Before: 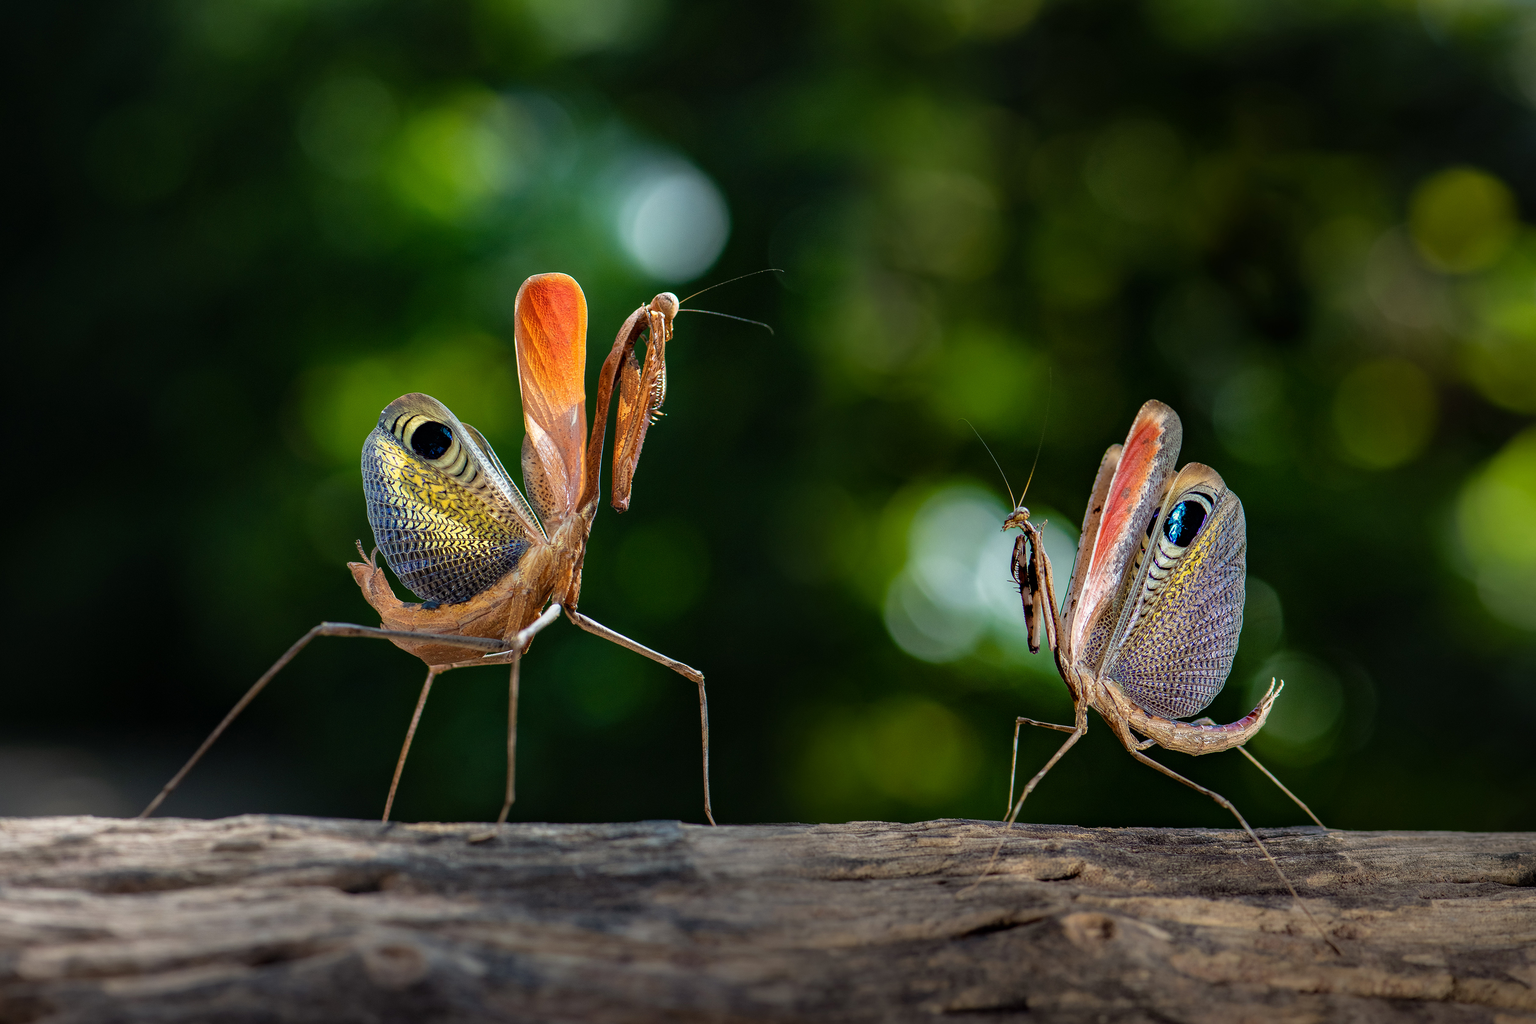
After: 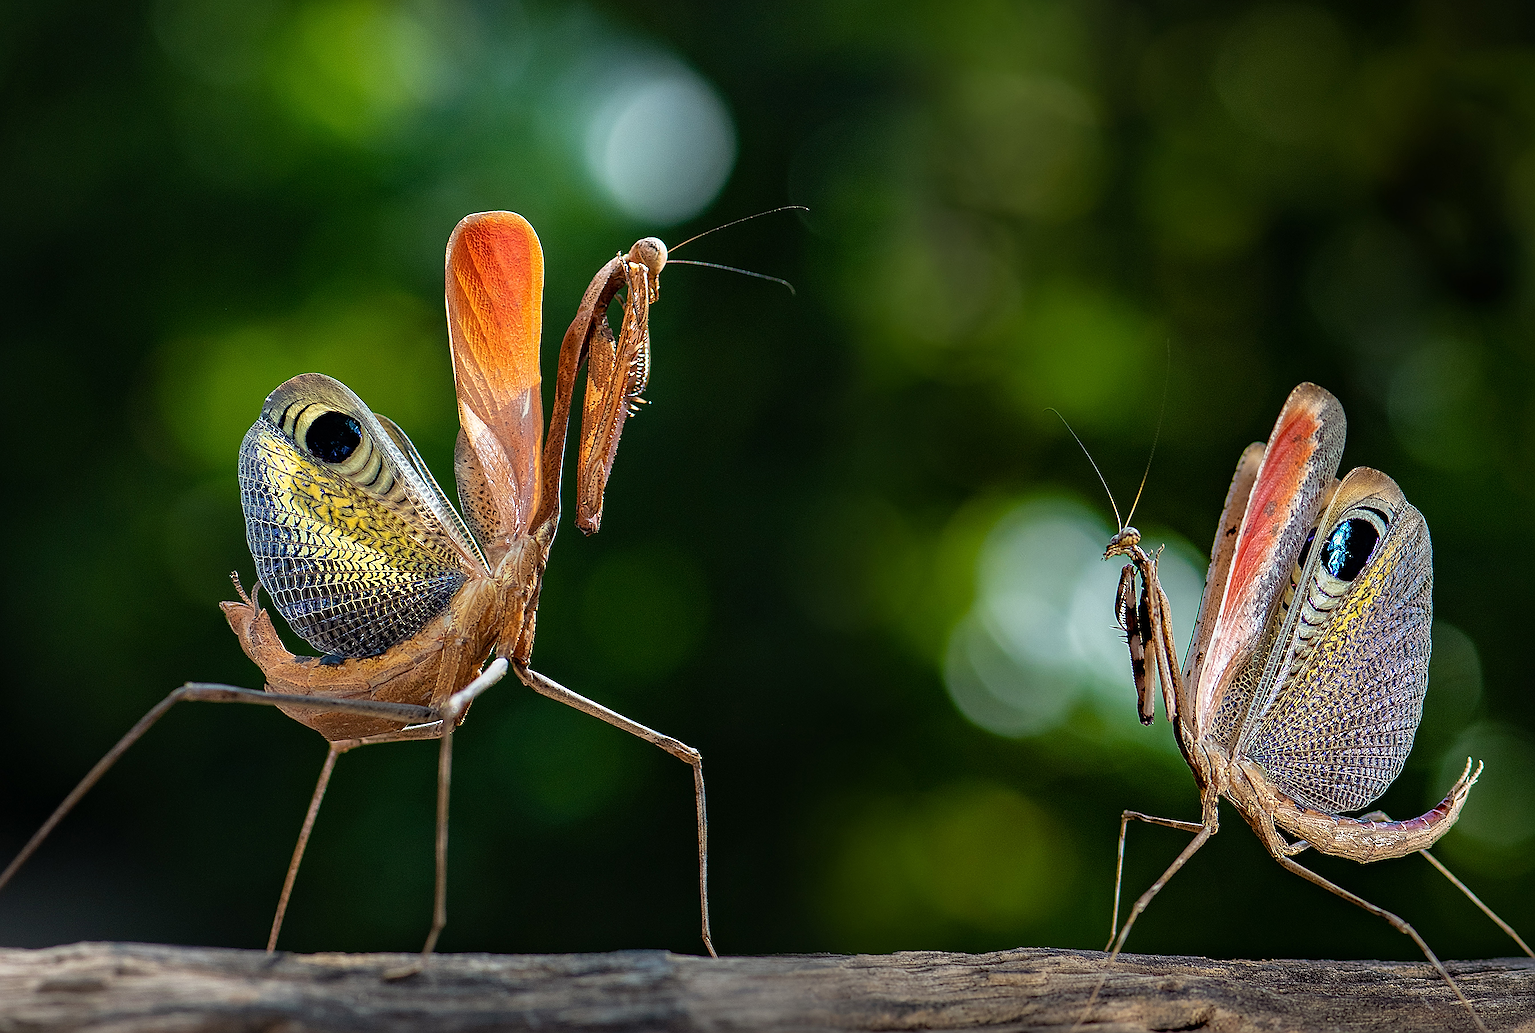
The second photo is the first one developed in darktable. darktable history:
sharpen: radius 1.415, amount 1.266, threshold 0.761
crop and rotate: left 12.035%, top 11.385%, right 13.828%, bottom 13.811%
